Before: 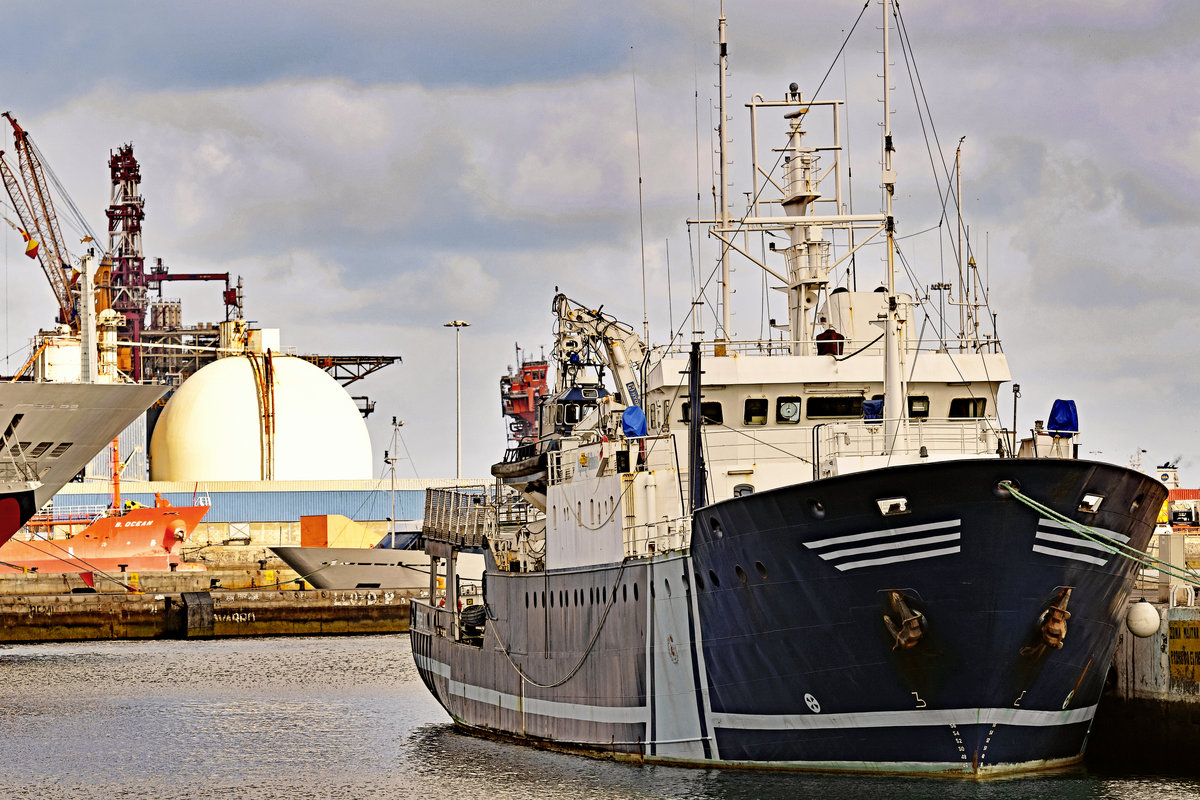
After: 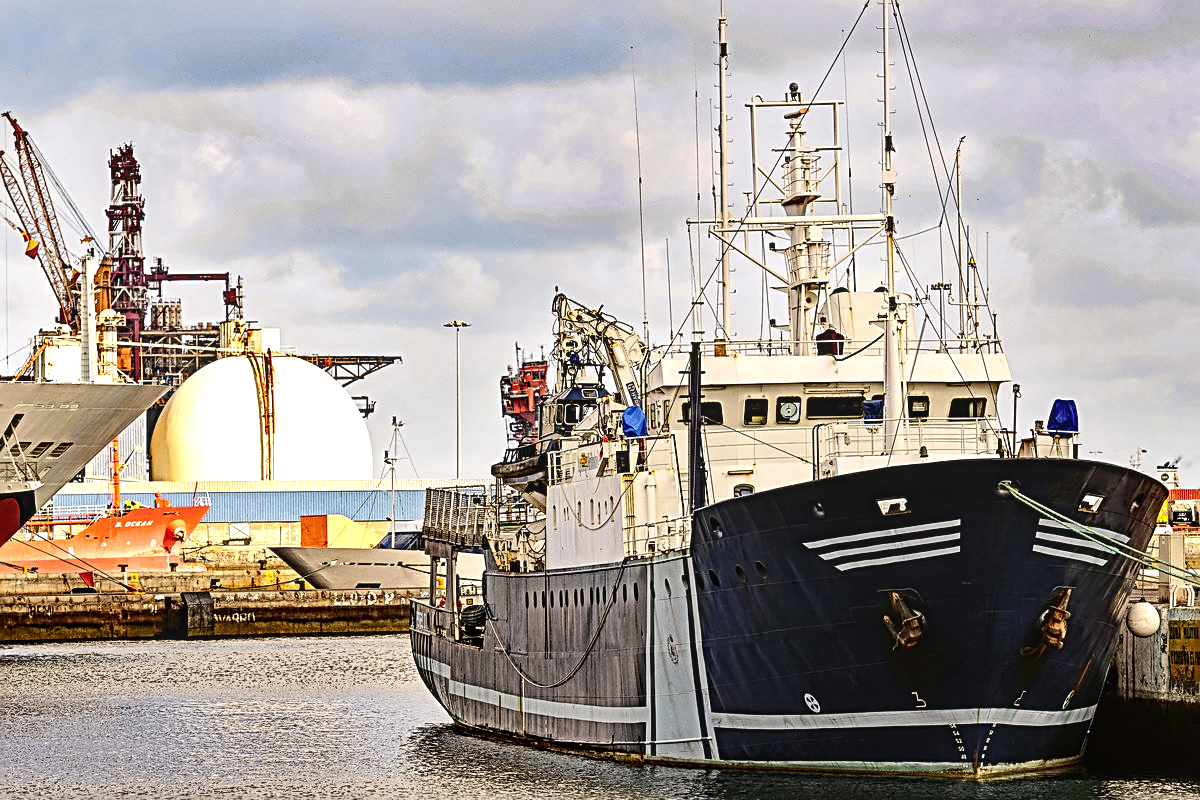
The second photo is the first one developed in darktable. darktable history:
local contrast: on, module defaults
contrast brightness saturation: contrast 0.14
sharpen: on, module defaults
tone equalizer: -8 EV -0.443 EV, -7 EV -0.379 EV, -6 EV -0.297 EV, -5 EV -0.26 EV, -3 EV 0.245 EV, -2 EV 0.321 EV, -1 EV 0.391 EV, +0 EV 0.412 EV, edges refinement/feathering 500, mask exposure compensation -1.57 EV, preserve details no
